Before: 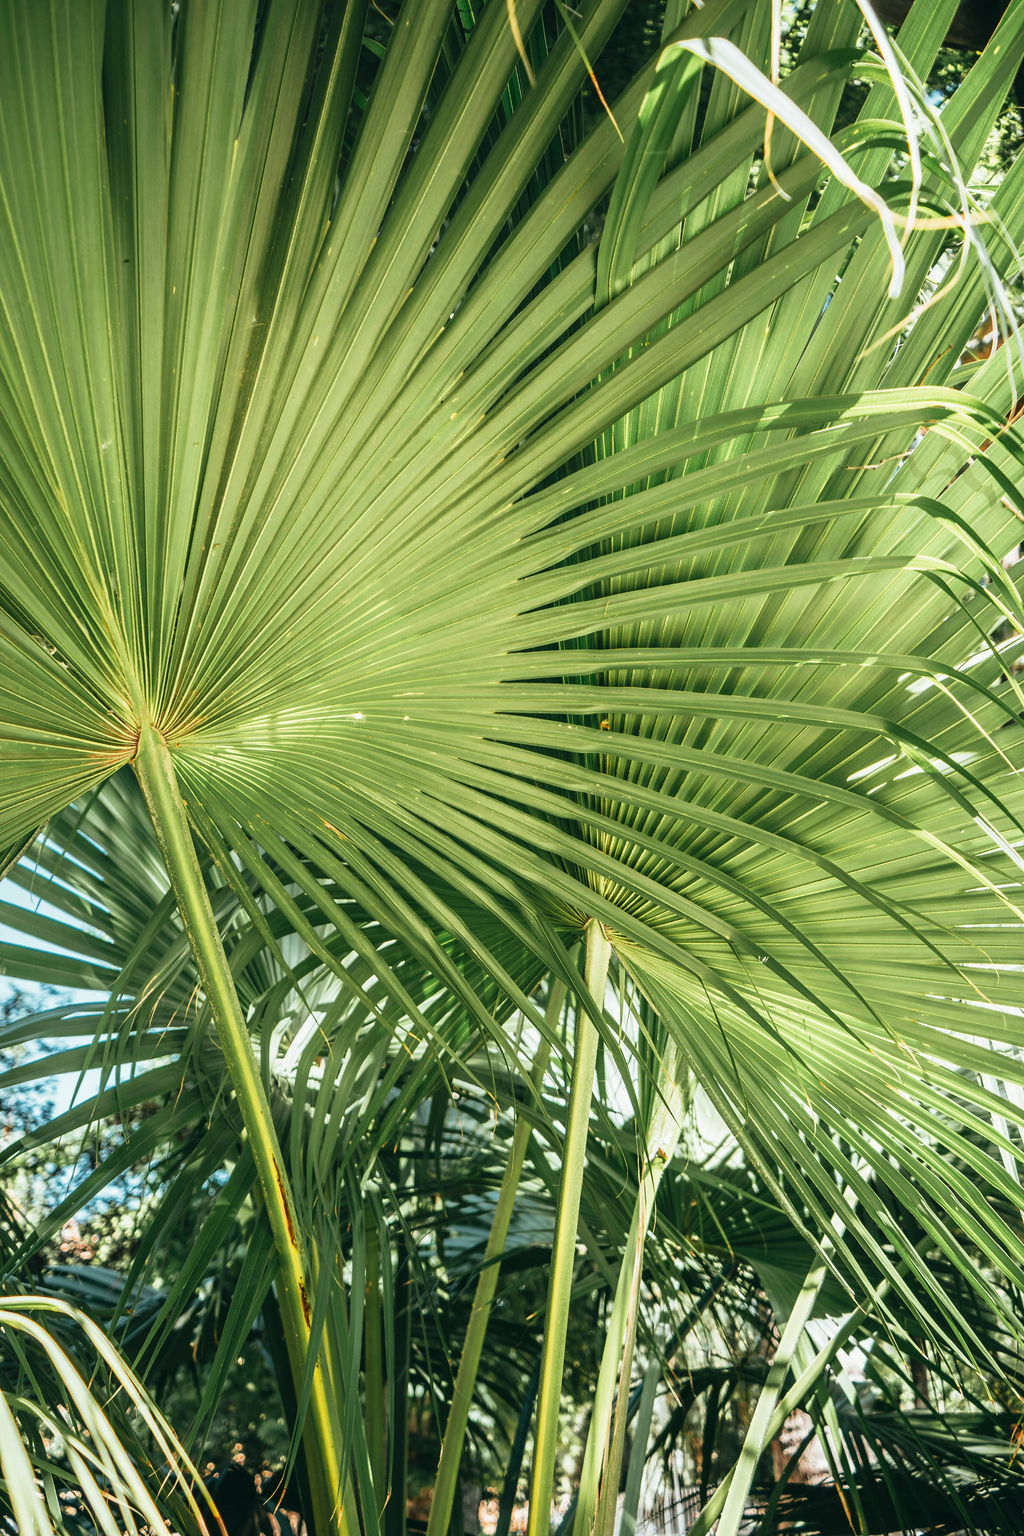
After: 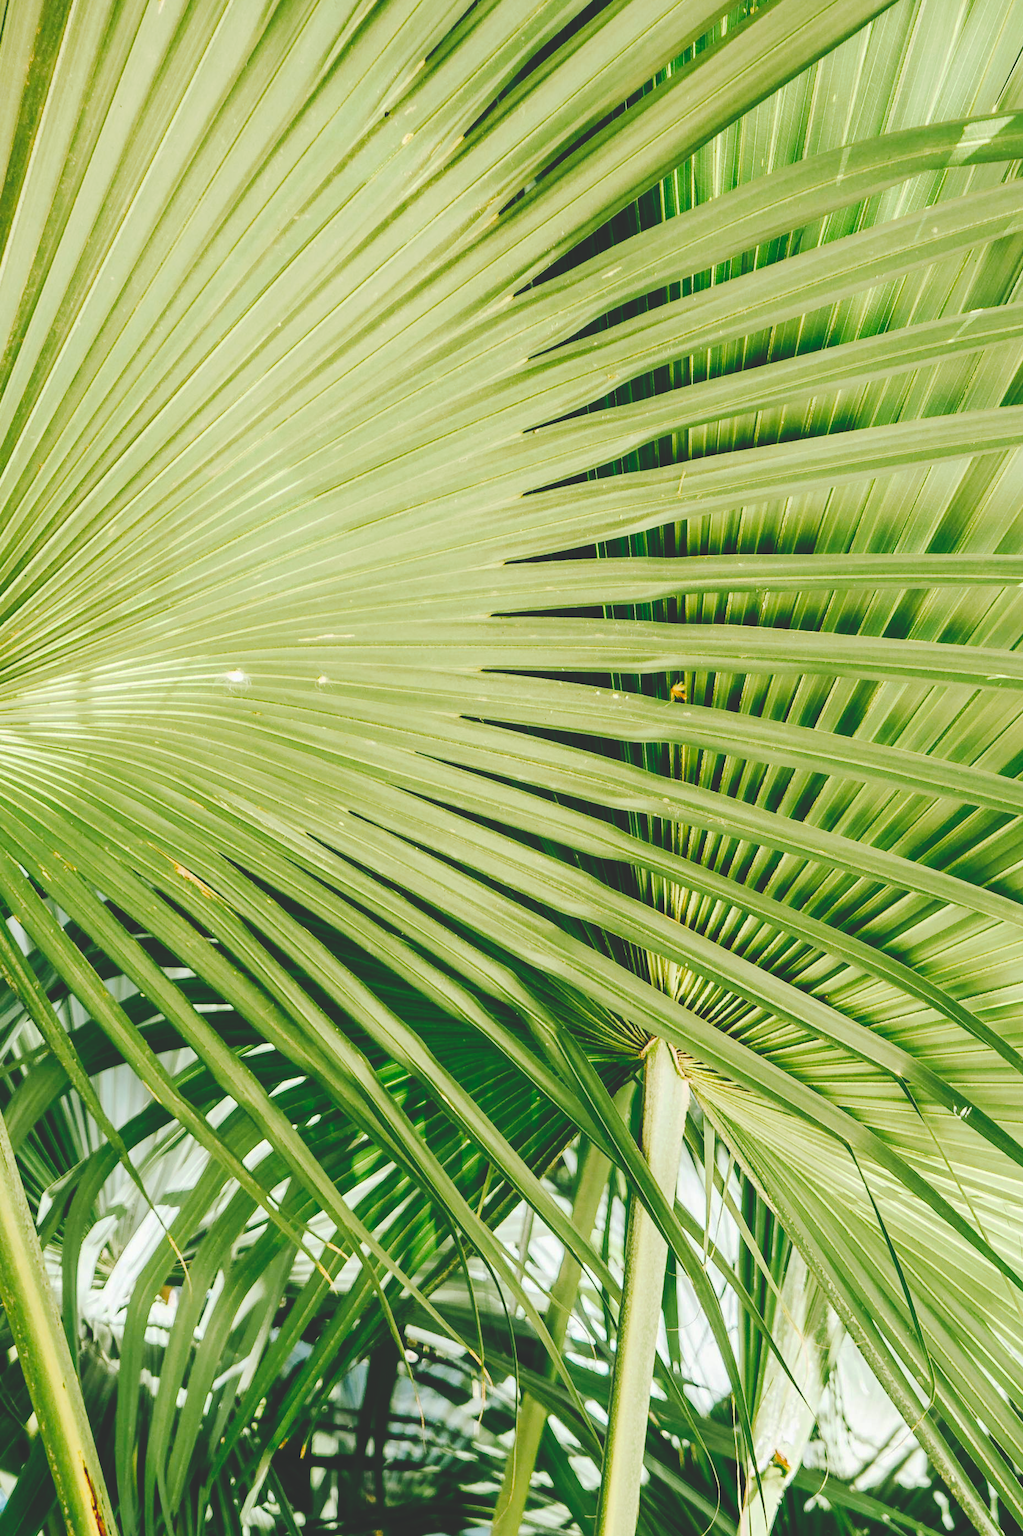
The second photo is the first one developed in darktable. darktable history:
crop and rotate: left 22.13%, top 22.054%, right 22.026%, bottom 22.102%
tone equalizer: on, module defaults
tone curve: curves: ch0 [(0, 0) (0.003, 0.169) (0.011, 0.169) (0.025, 0.169) (0.044, 0.173) (0.069, 0.178) (0.1, 0.183) (0.136, 0.185) (0.177, 0.197) (0.224, 0.227) (0.277, 0.292) (0.335, 0.391) (0.399, 0.491) (0.468, 0.592) (0.543, 0.672) (0.623, 0.734) (0.709, 0.785) (0.801, 0.844) (0.898, 0.893) (1, 1)], preserve colors none
